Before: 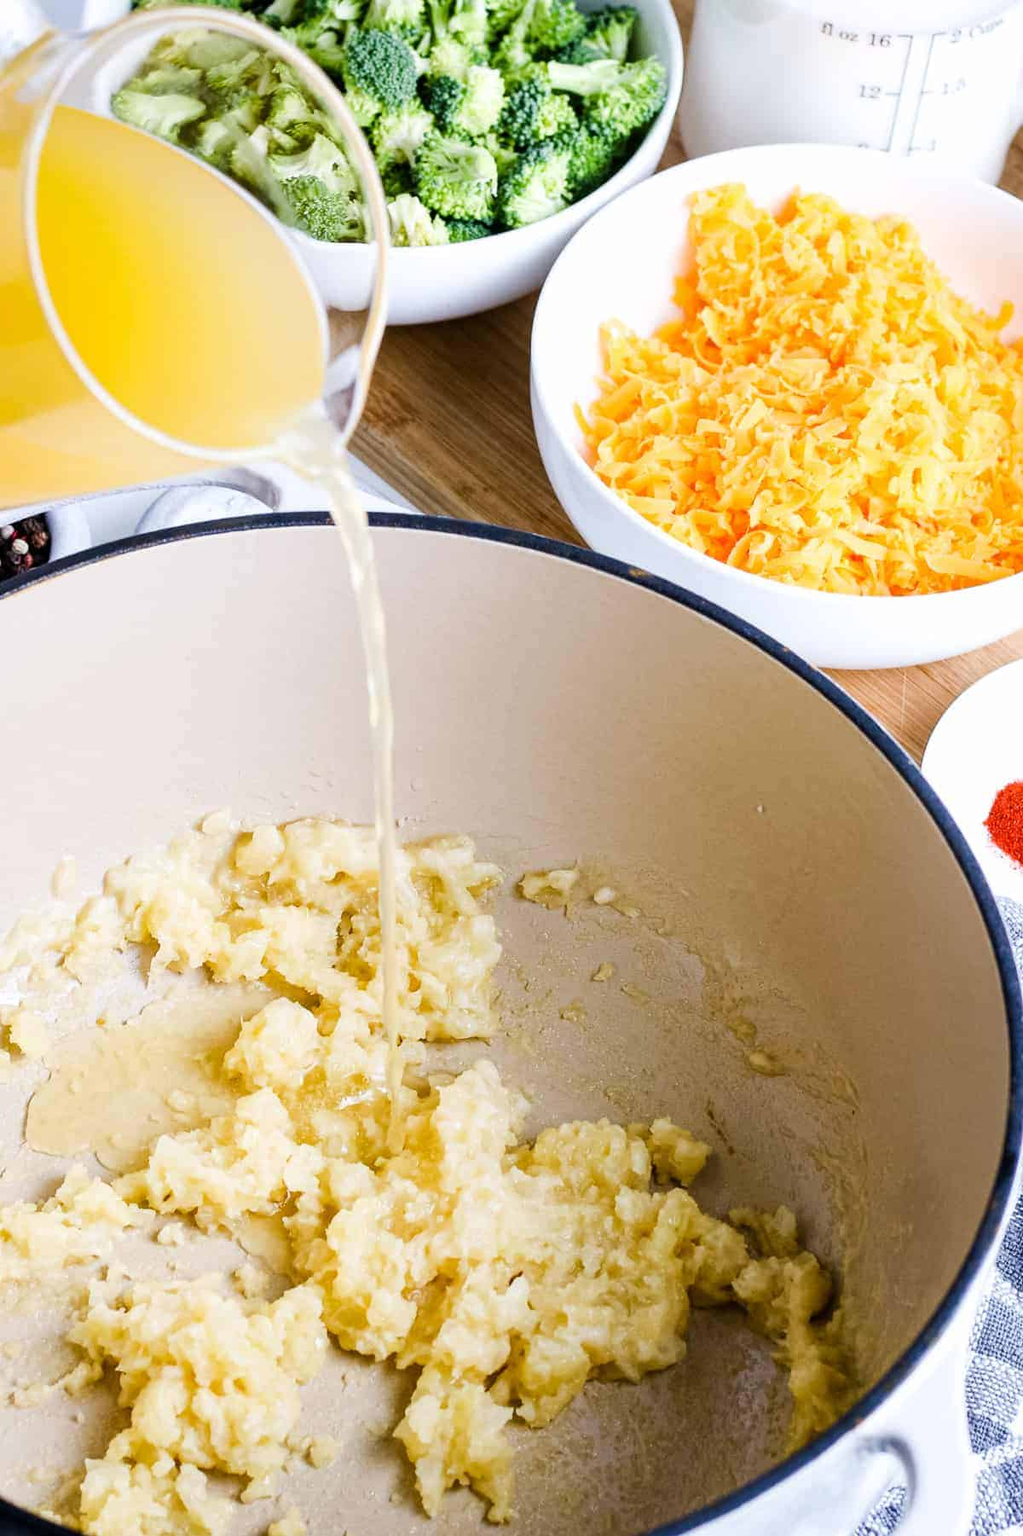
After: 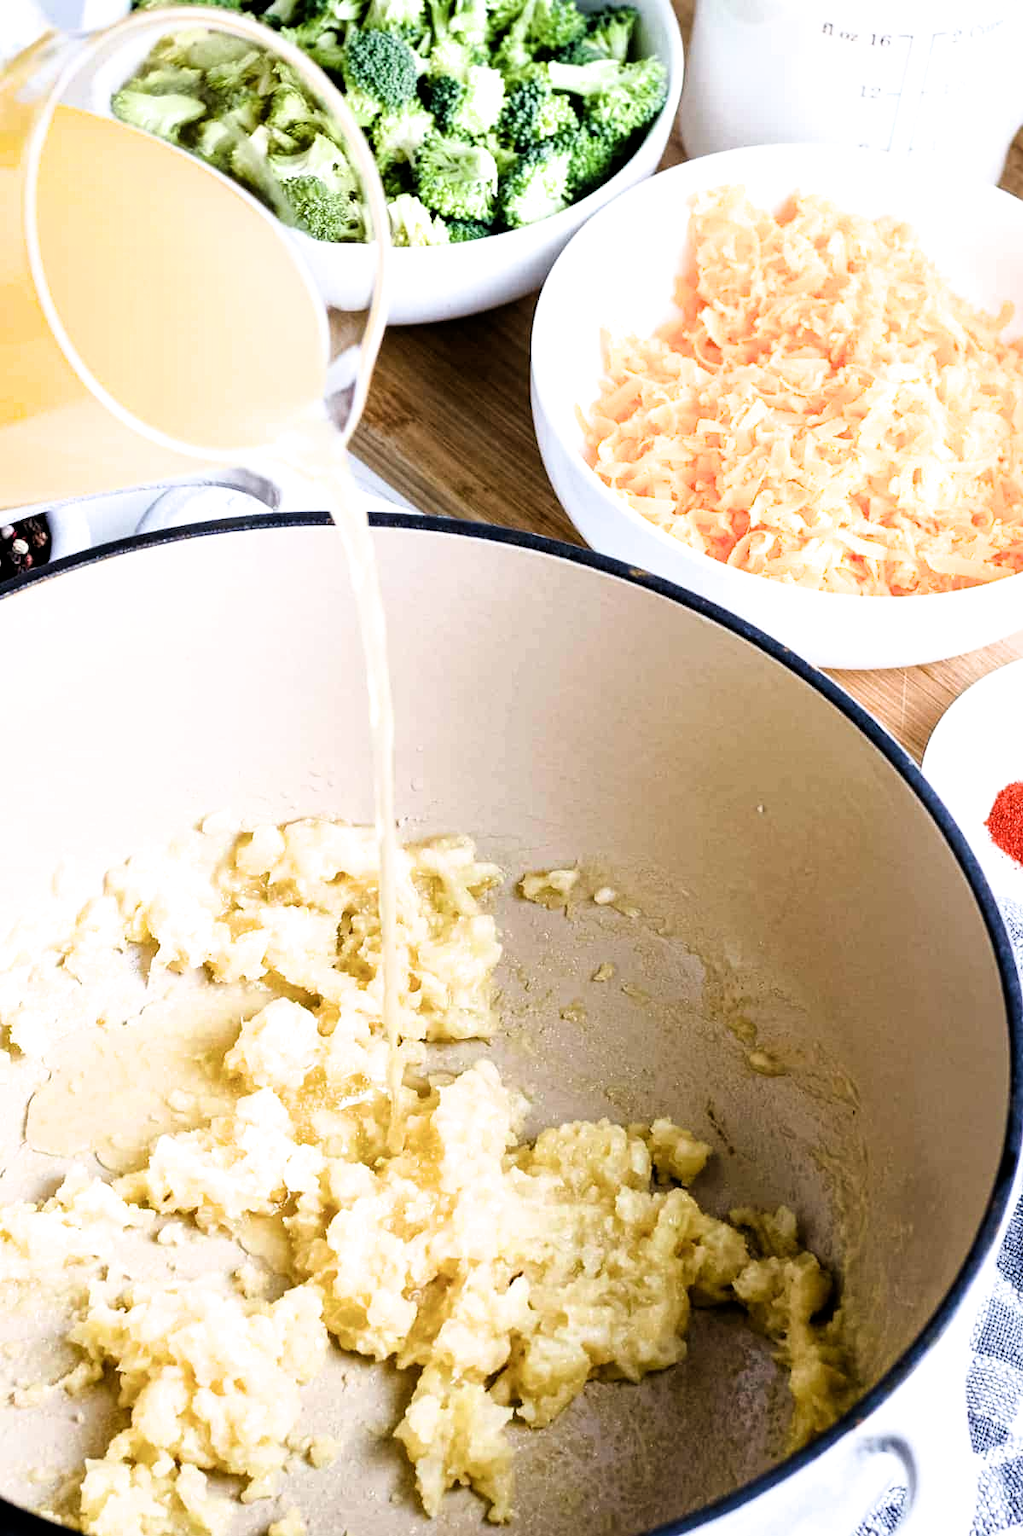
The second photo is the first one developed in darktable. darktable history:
filmic rgb: black relative exposure -8.18 EV, white relative exposure 2.2 EV, threshold 3.04 EV, target white luminance 99.951%, hardness 7.09, latitude 75.63%, contrast 1.321, highlights saturation mix -1.93%, shadows ↔ highlights balance 29.68%, enable highlight reconstruction true
